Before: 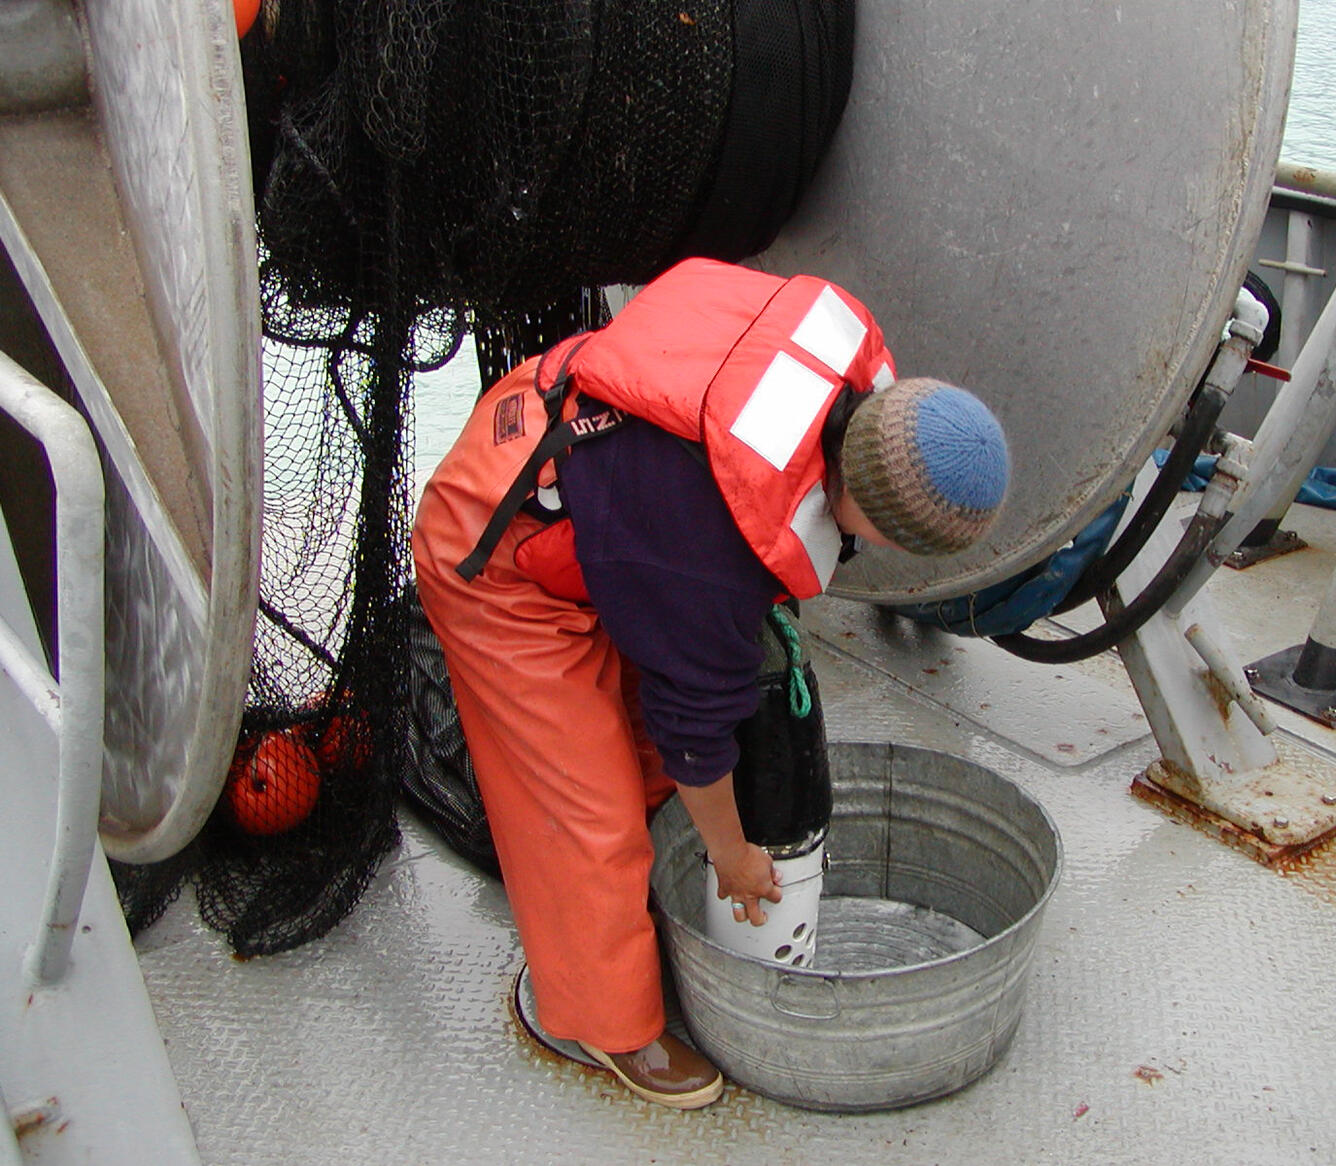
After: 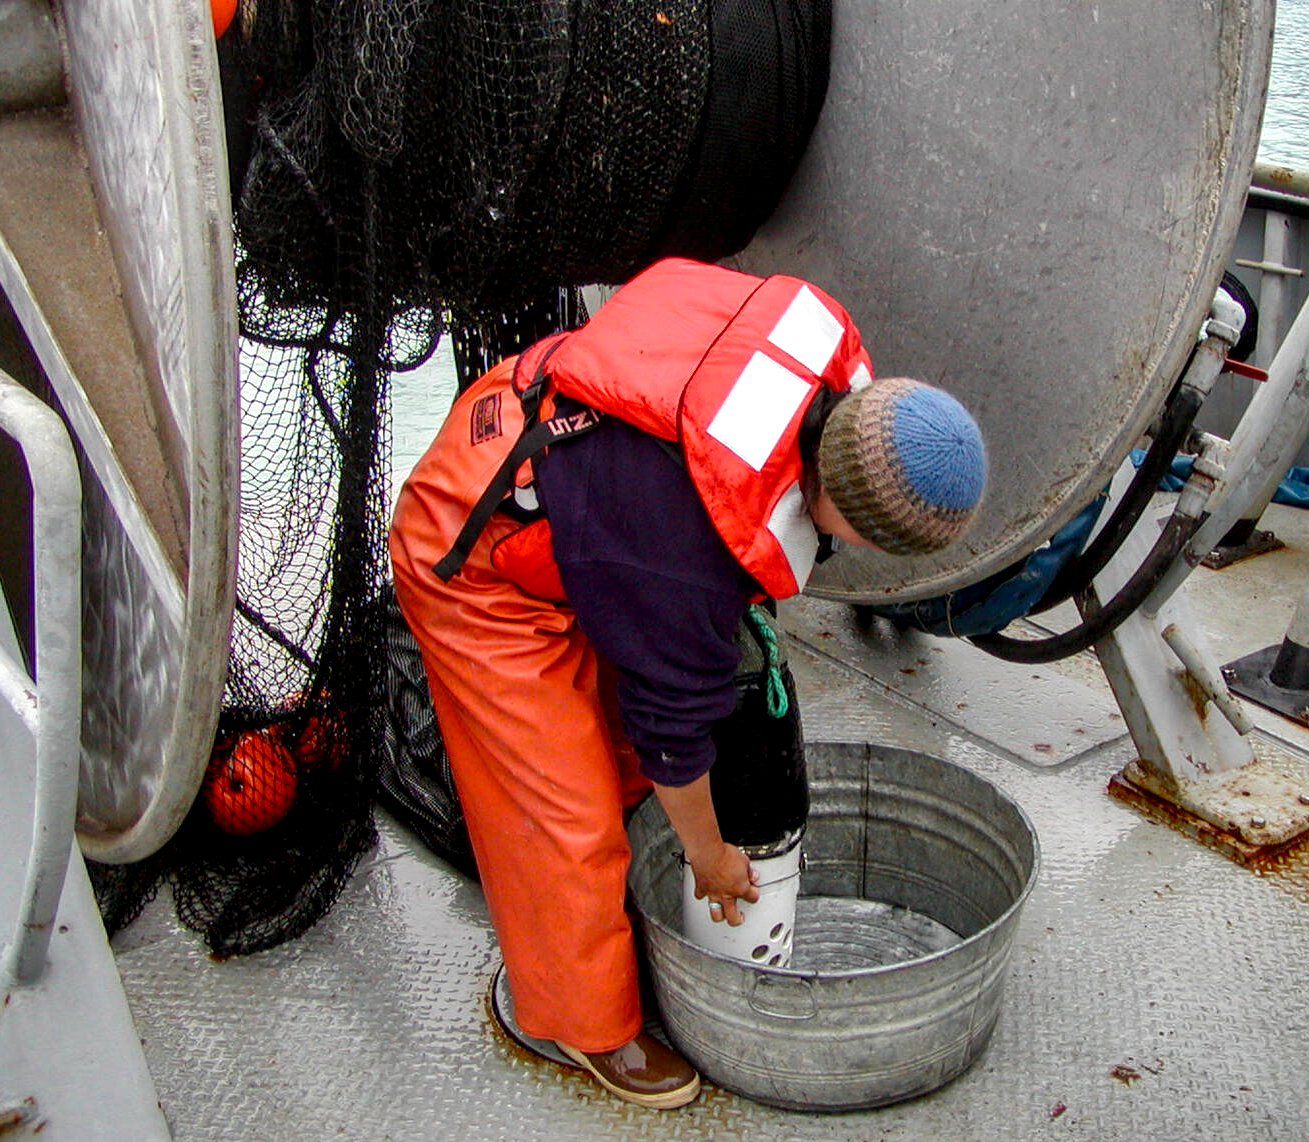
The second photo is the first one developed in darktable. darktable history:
crop: left 1.743%, right 0.268%, bottom 2.011%
local contrast: detail 150%
shadows and highlights: radius 108.52, shadows 40.68, highlights -72.88, low approximation 0.01, soften with gaussian
color balance: output saturation 120%
tone equalizer: on, module defaults
